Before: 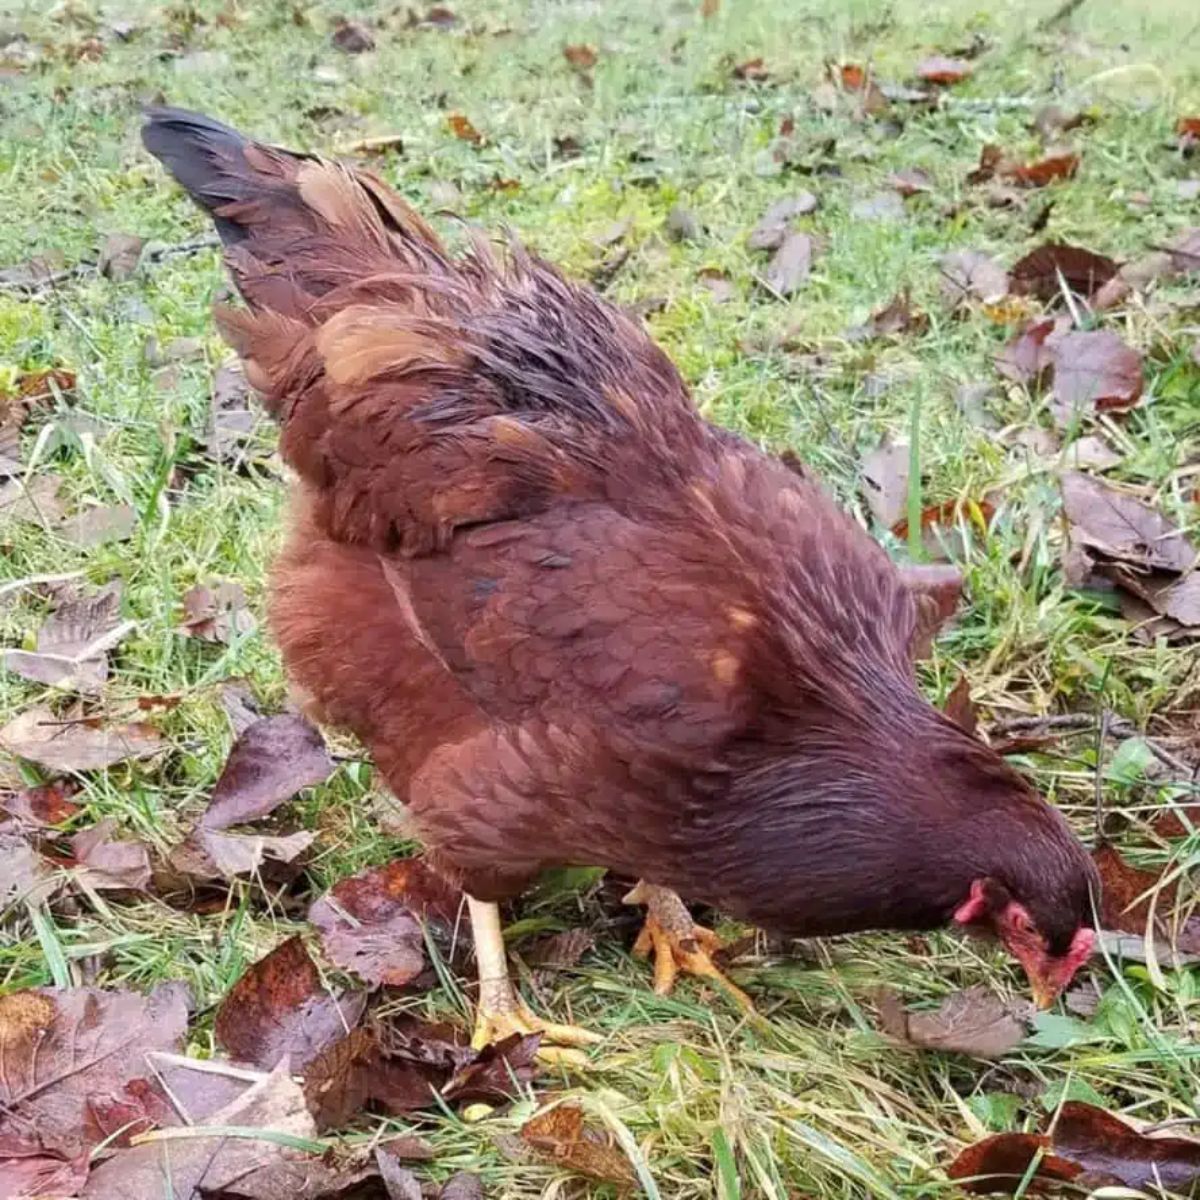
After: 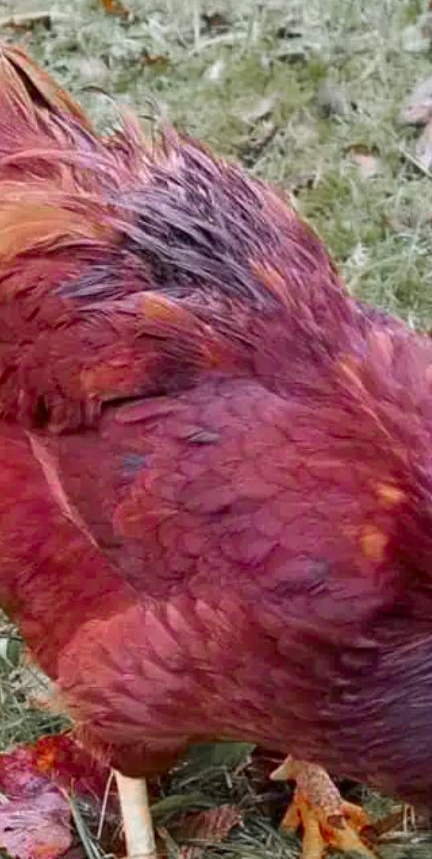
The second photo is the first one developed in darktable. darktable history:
crop and rotate: left 29.379%, top 10.393%, right 34.55%, bottom 17.974%
color zones: curves: ch0 [(0, 0.48) (0.209, 0.398) (0.305, 0.332) (0.429, 0.493) (0.571, 0.5) (0.714, 0.5) (0.857, 0.5) (1, 0.48)]; ch1 [(0, 0.736) (0.143, 0.625) (0.225, 0.371) (0.429, 0.256) (0.571, 0.241) (0.714, 0.213) (0.857, 0.48) (1, 0.736)]; ch2 [(0, 0.448) (0.143, 0.498) (0.286, 0.5) (0.429, 0.5) (0.571, 0.5) (0.714, 0.5) (0.857, 0.5) (1, 0.448)], mix 27.31%
